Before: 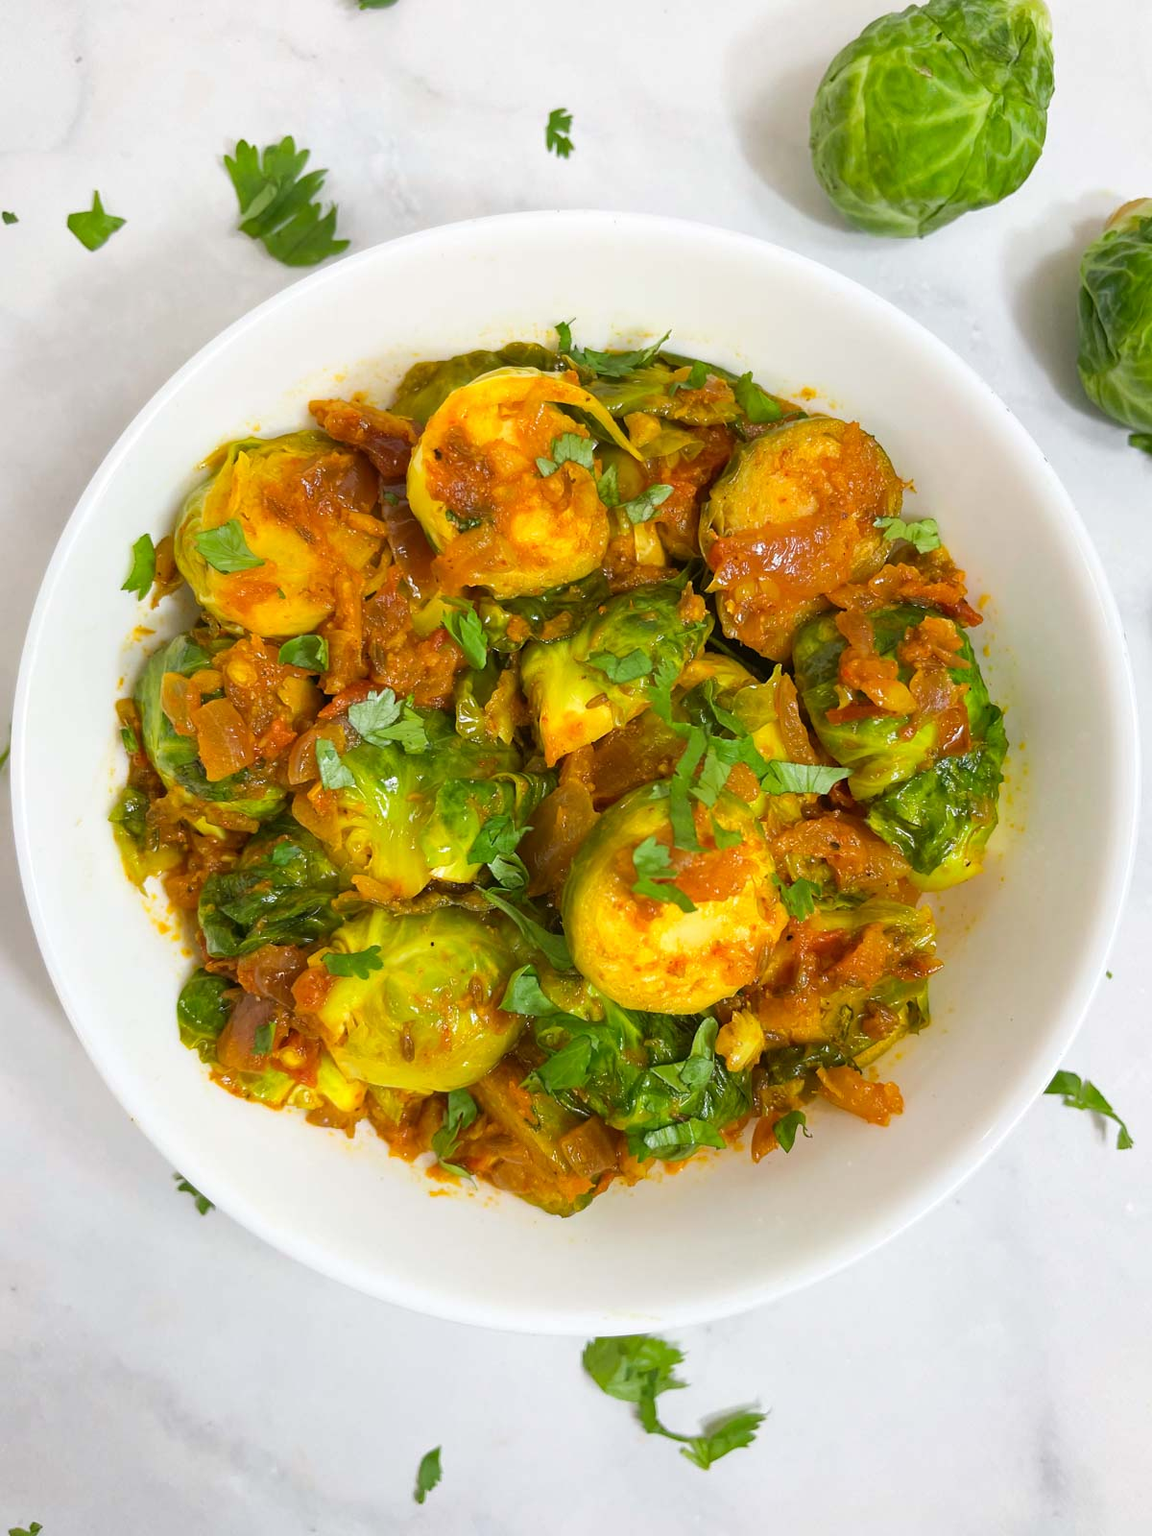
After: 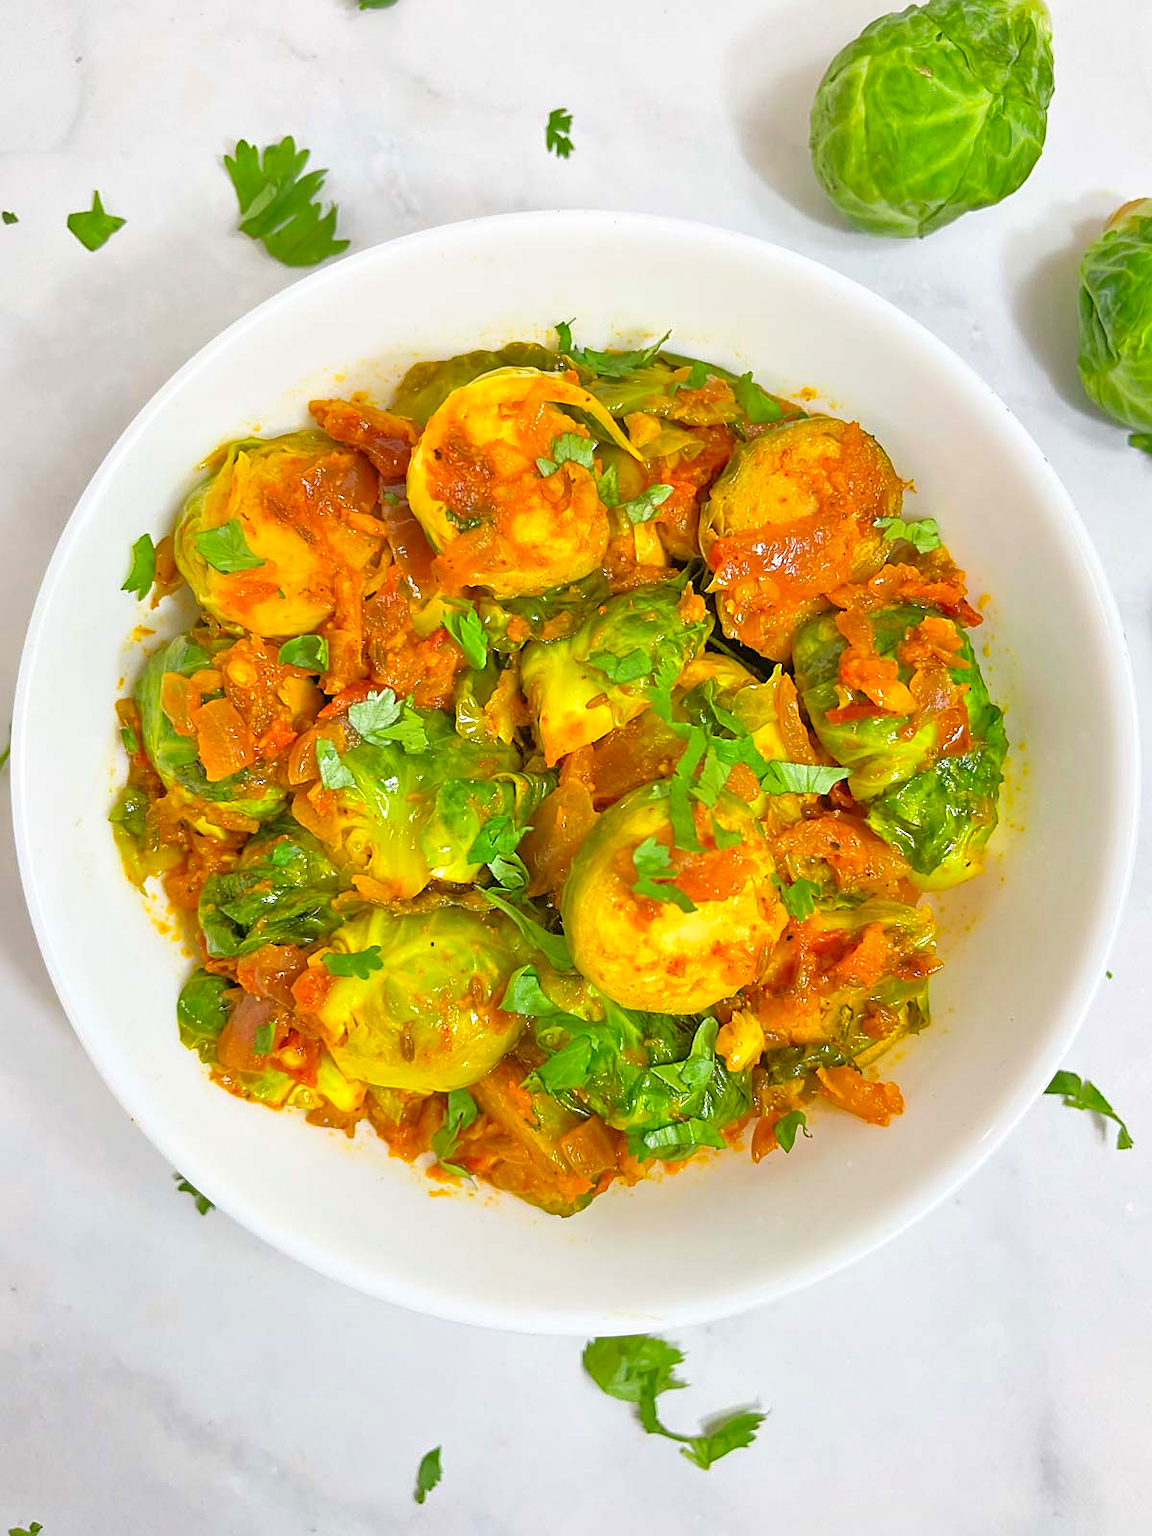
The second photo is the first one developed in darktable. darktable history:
tone equalizer: -7 EV 0.15 EV, -6 EV 0.6 EV, -5 EV 1.15 EV, -4 EV 1.33 EV, -3 EV 1.15 EV, -2 EV 0.6 EV, -1 EV 0.15 EV, mask exposure compensation -0.5 EV
color contrast: green-magenta contrast 1.2, blue-yellow contrast 1.2
sharpen: on, module defaults
